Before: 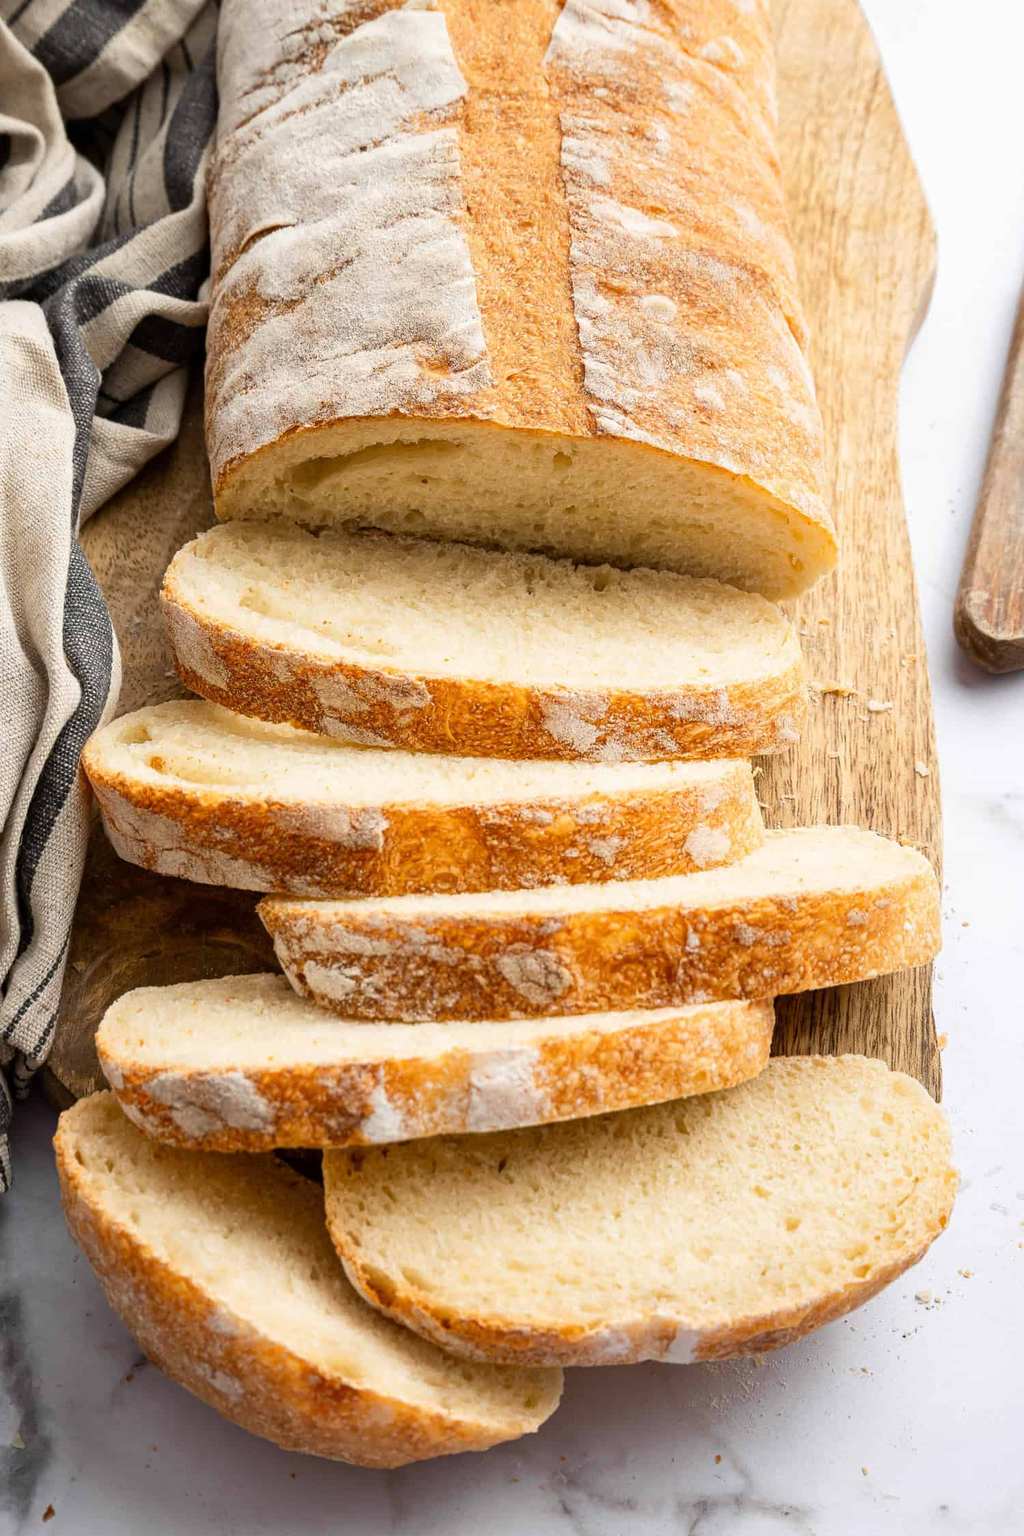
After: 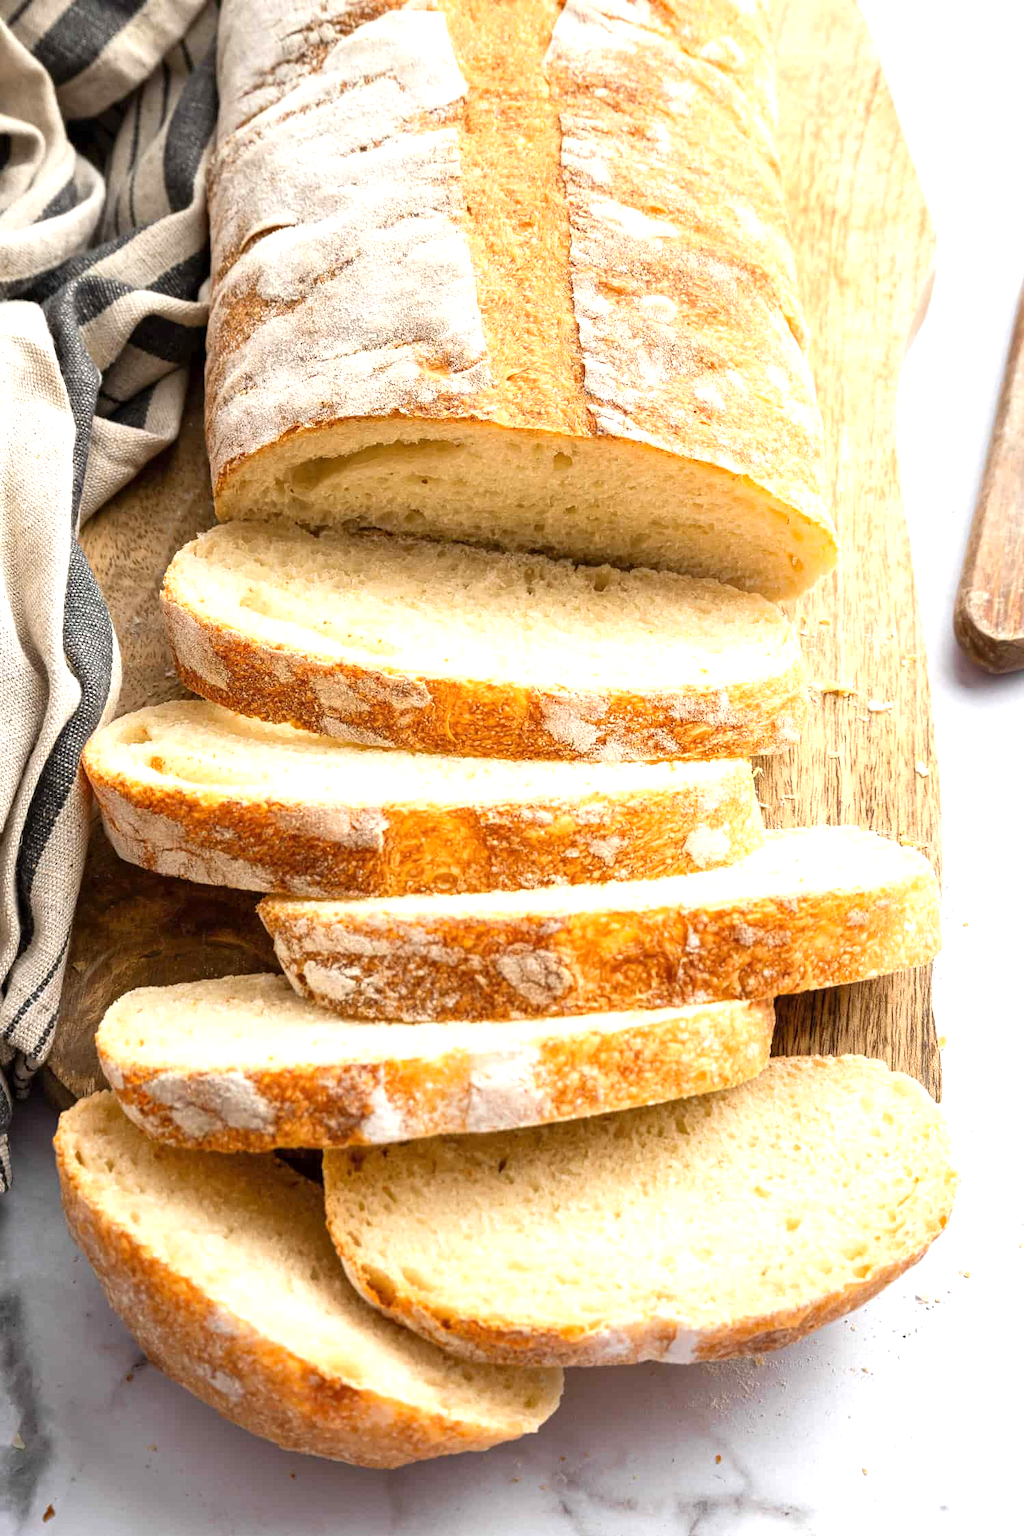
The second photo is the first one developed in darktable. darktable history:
exposure: exposure 0.6 EV, compensate exposure bias true, compensate highlight preservation false
